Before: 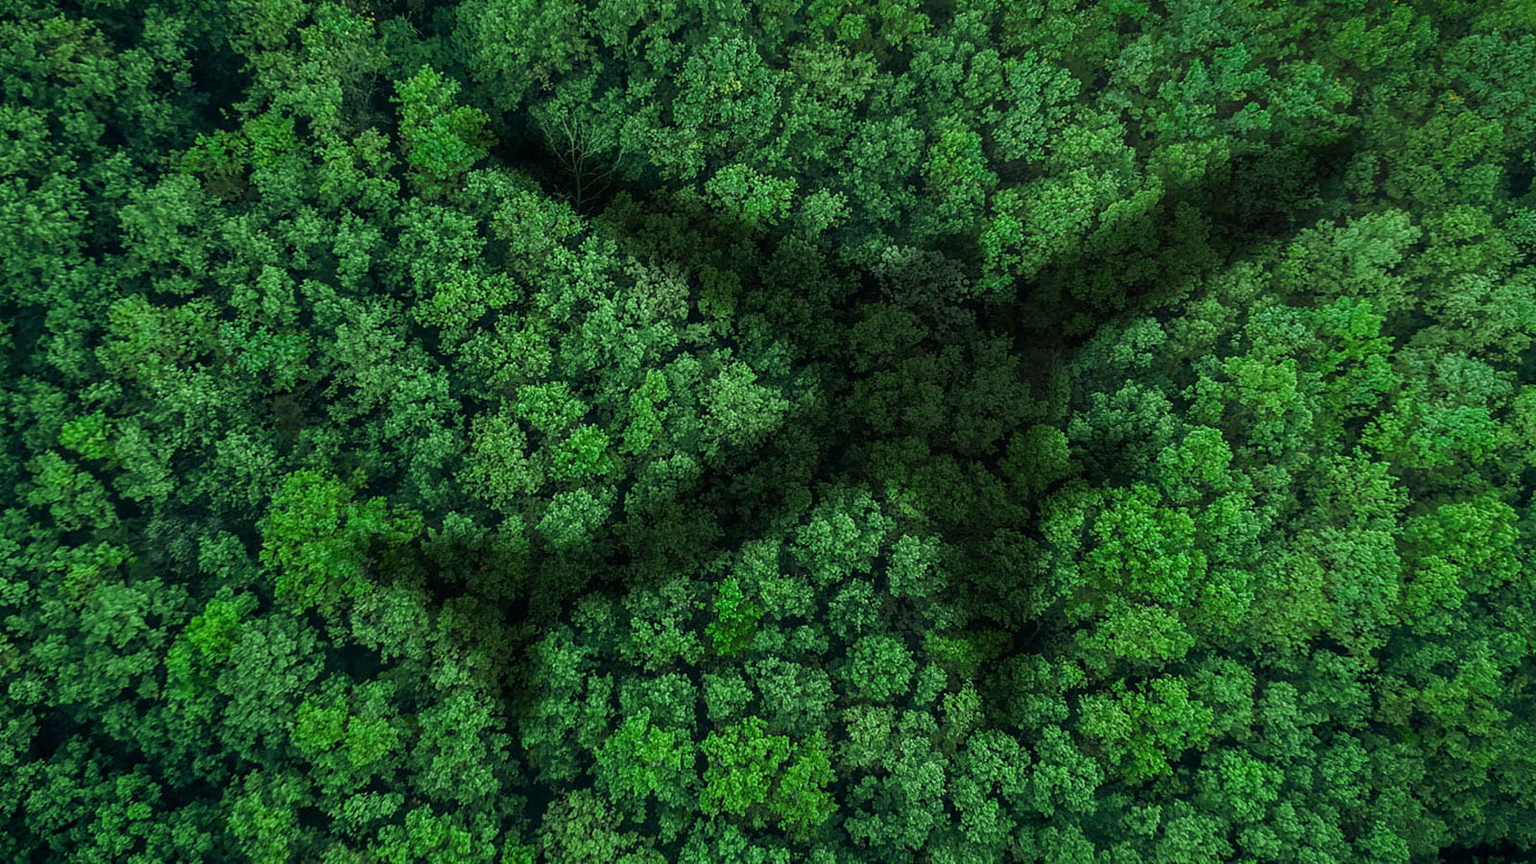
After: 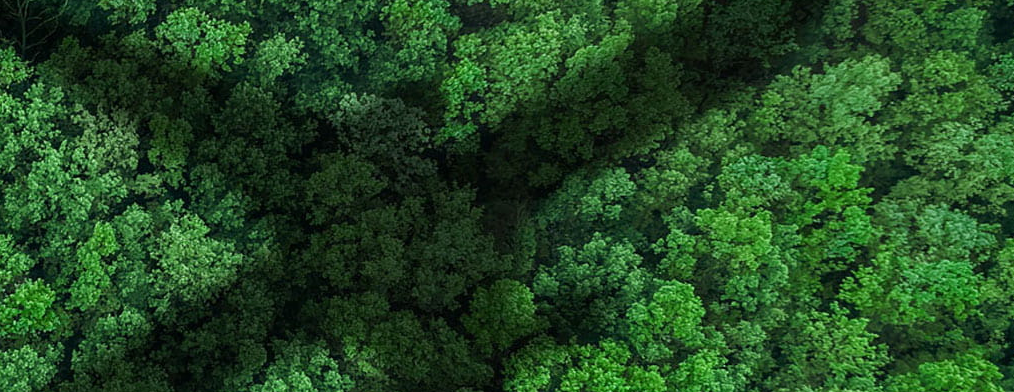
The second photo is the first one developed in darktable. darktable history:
crop: left 36.231%, top 18.153%, right 0.371%, bottom 38.189%
